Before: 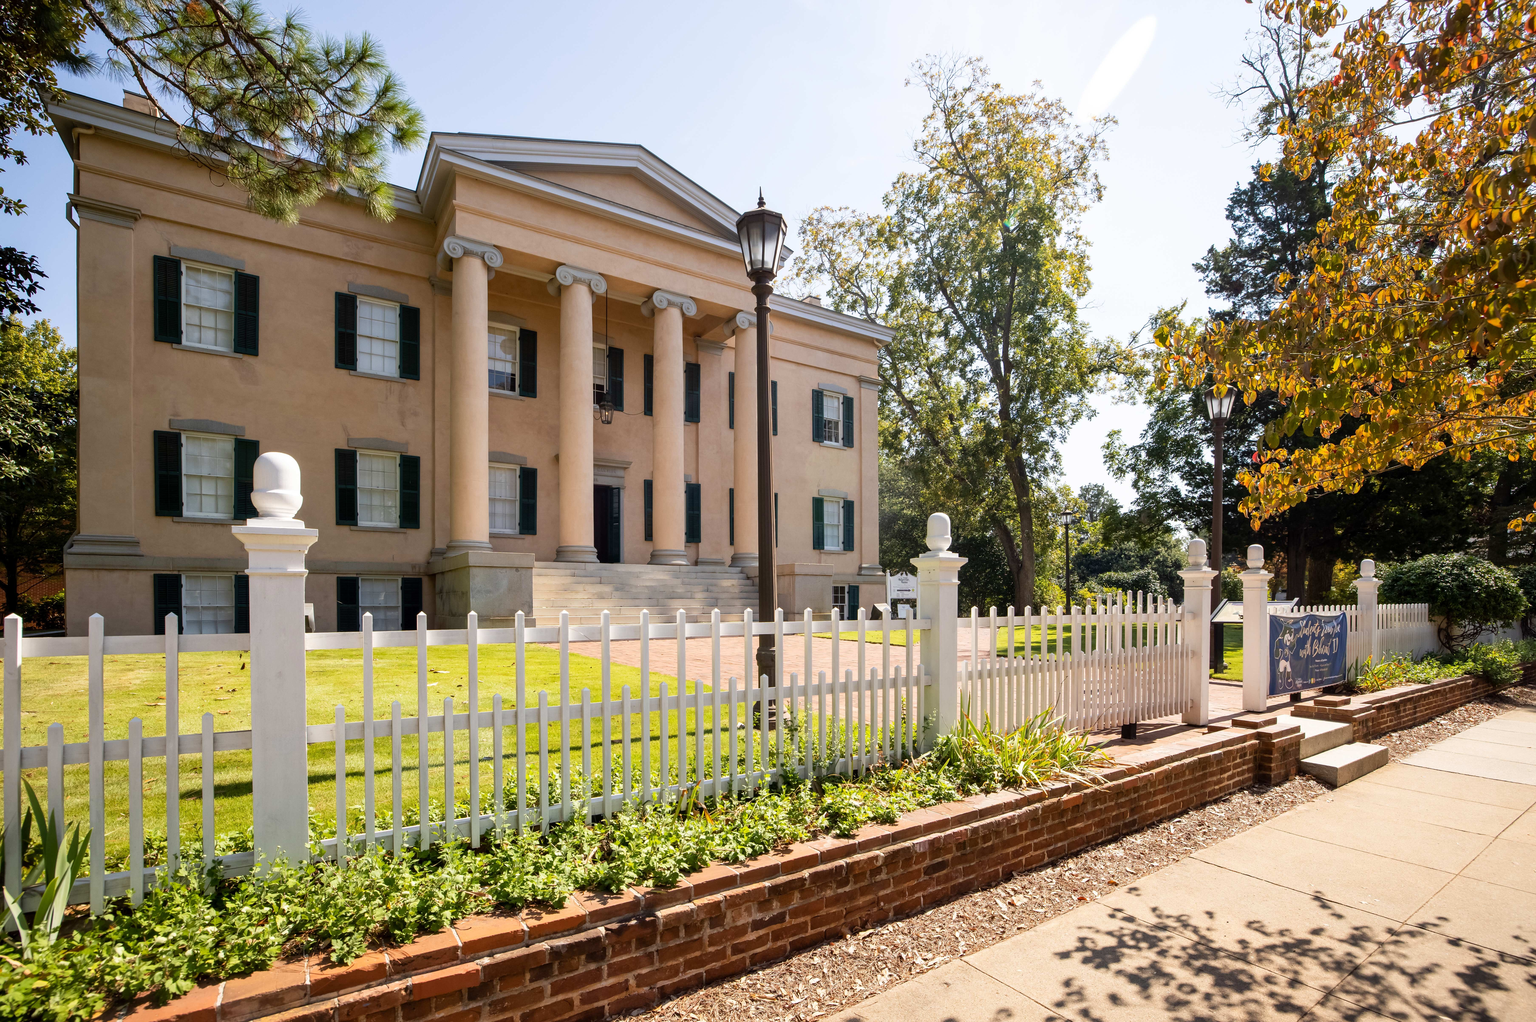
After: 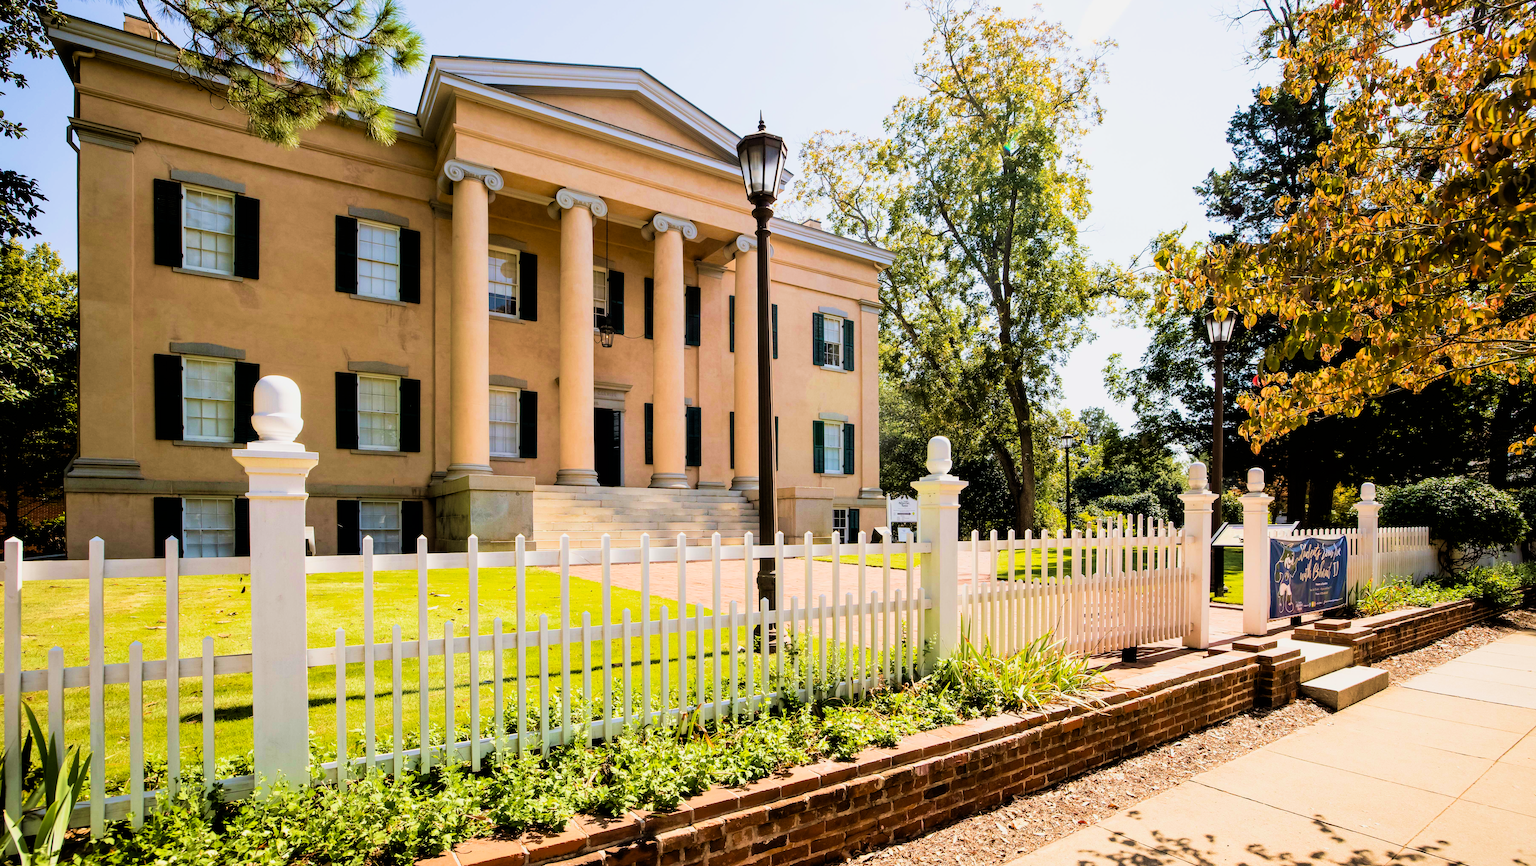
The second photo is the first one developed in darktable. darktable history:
filmic rgb: black relative exposure -5.03 EV, white relative exposure 3.99 EV, hardness 2.9, contrast 1.296, highlights saturation mix -30.06%
crop: top 7.562%, bottom 7.695%
color balance rgb: shadows lift › chroma 3.897%, shadows lift › hue 90.21°, power › luminance 1.254%, perceptual saturation grading › global saturation 31.262%, perceptual brilliance grading › global brilliance 11.983%, global vibrance -23.97%
velvia: strength 74.09%
